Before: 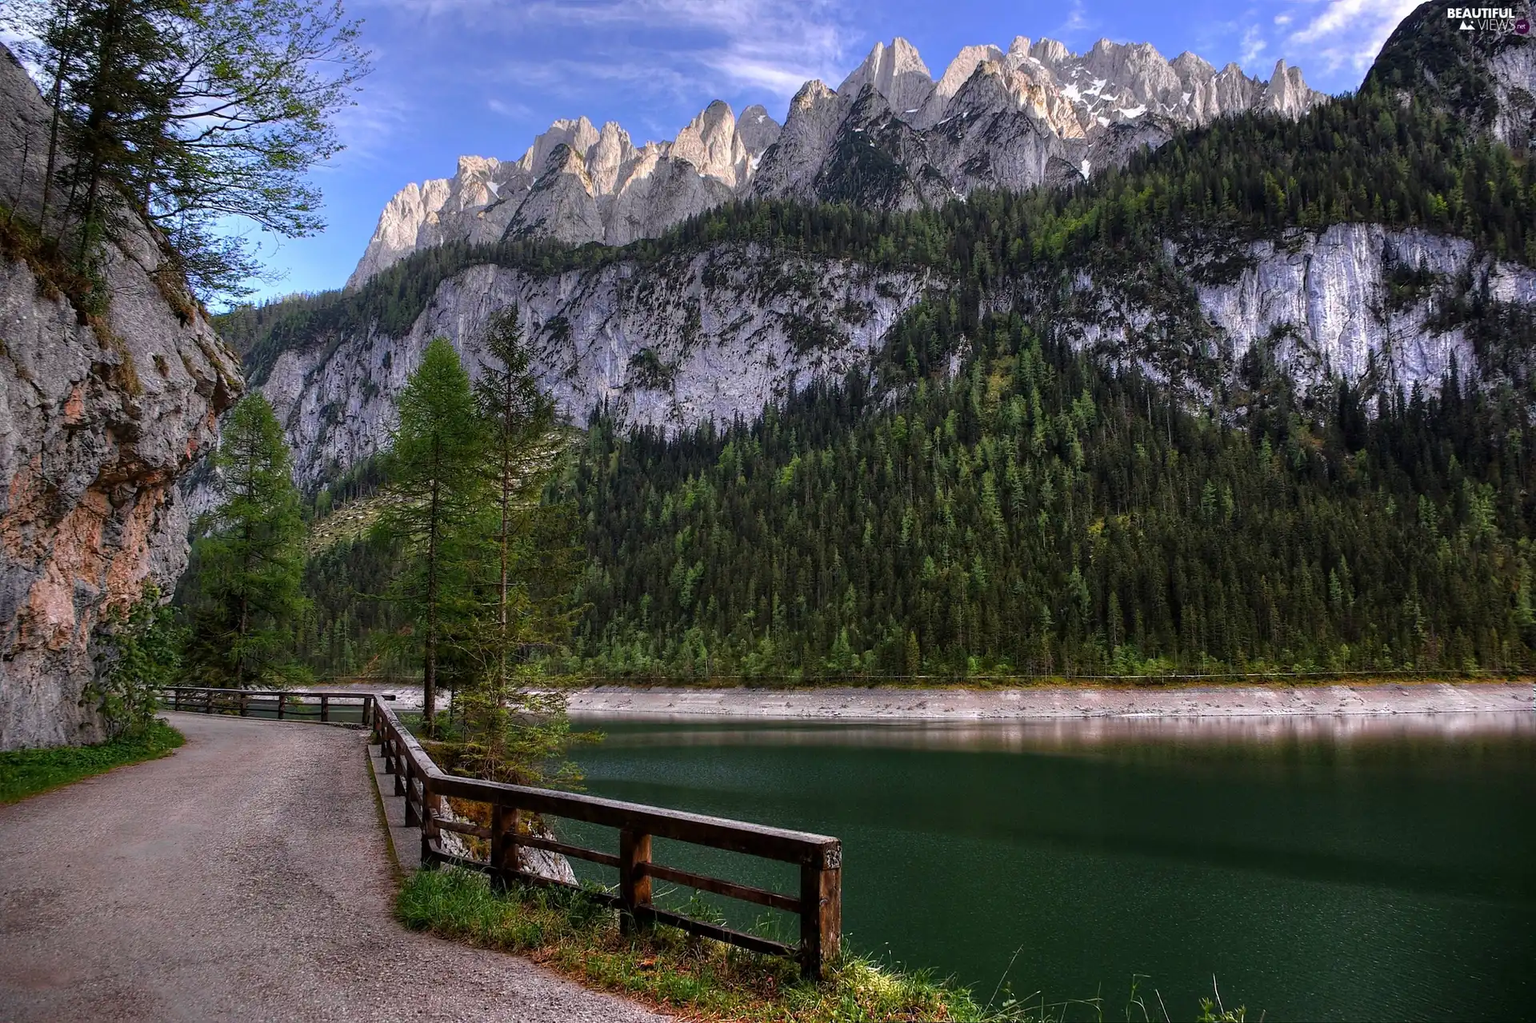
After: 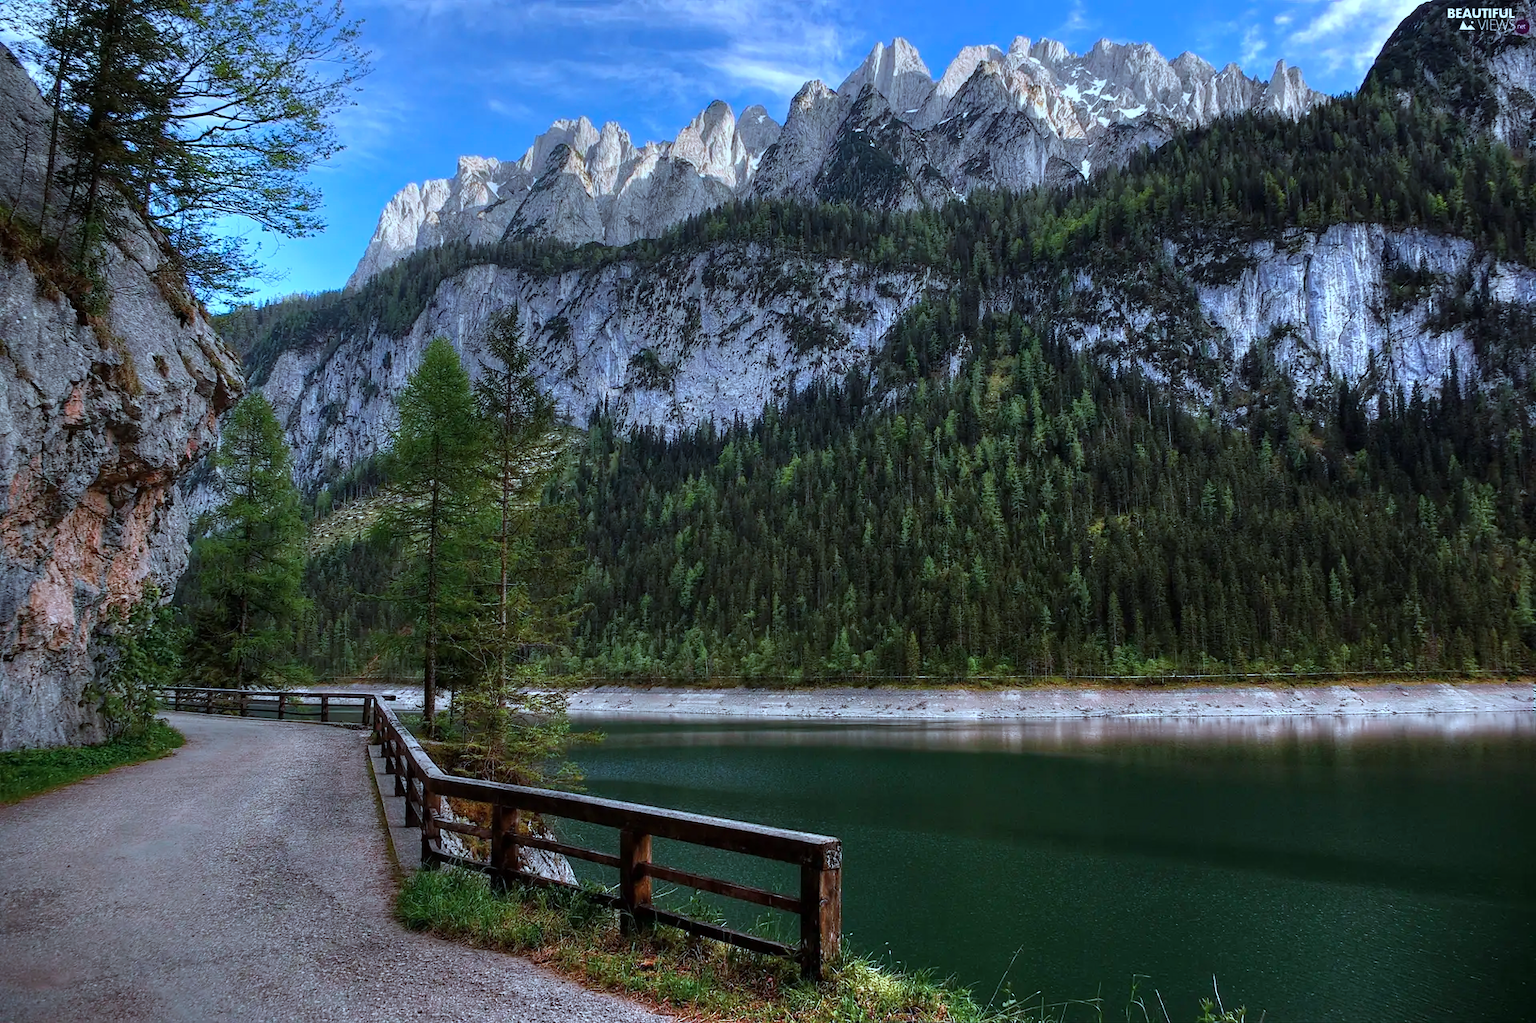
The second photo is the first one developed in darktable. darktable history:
color correction: highlights a* -10.7, highlights b* -19.44
